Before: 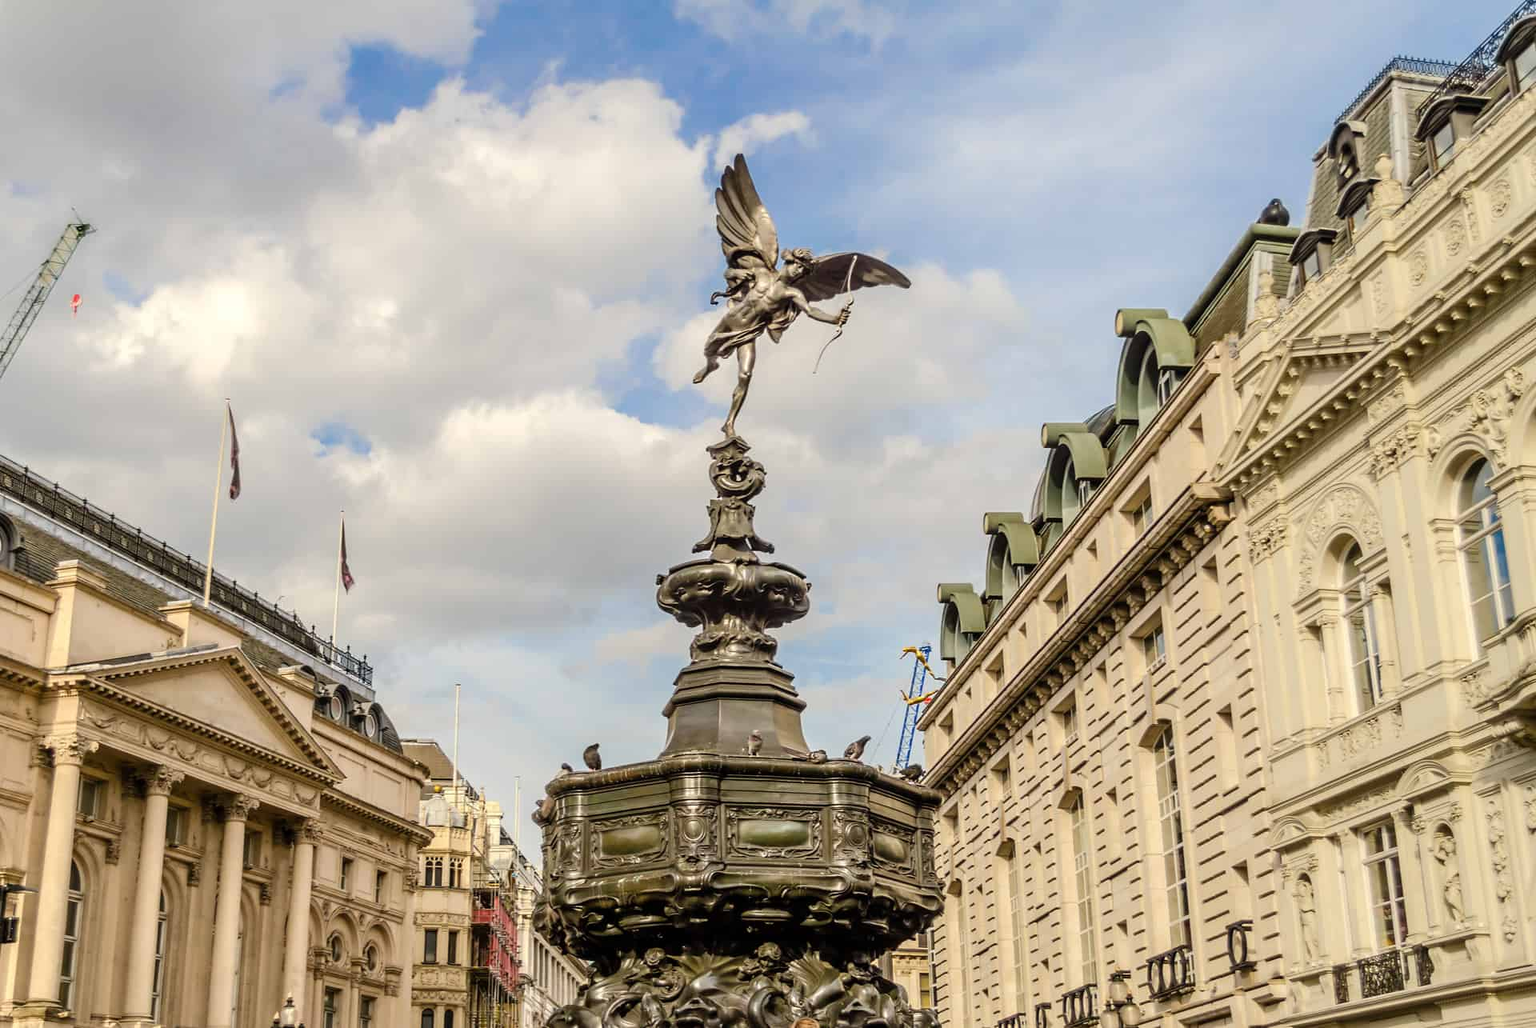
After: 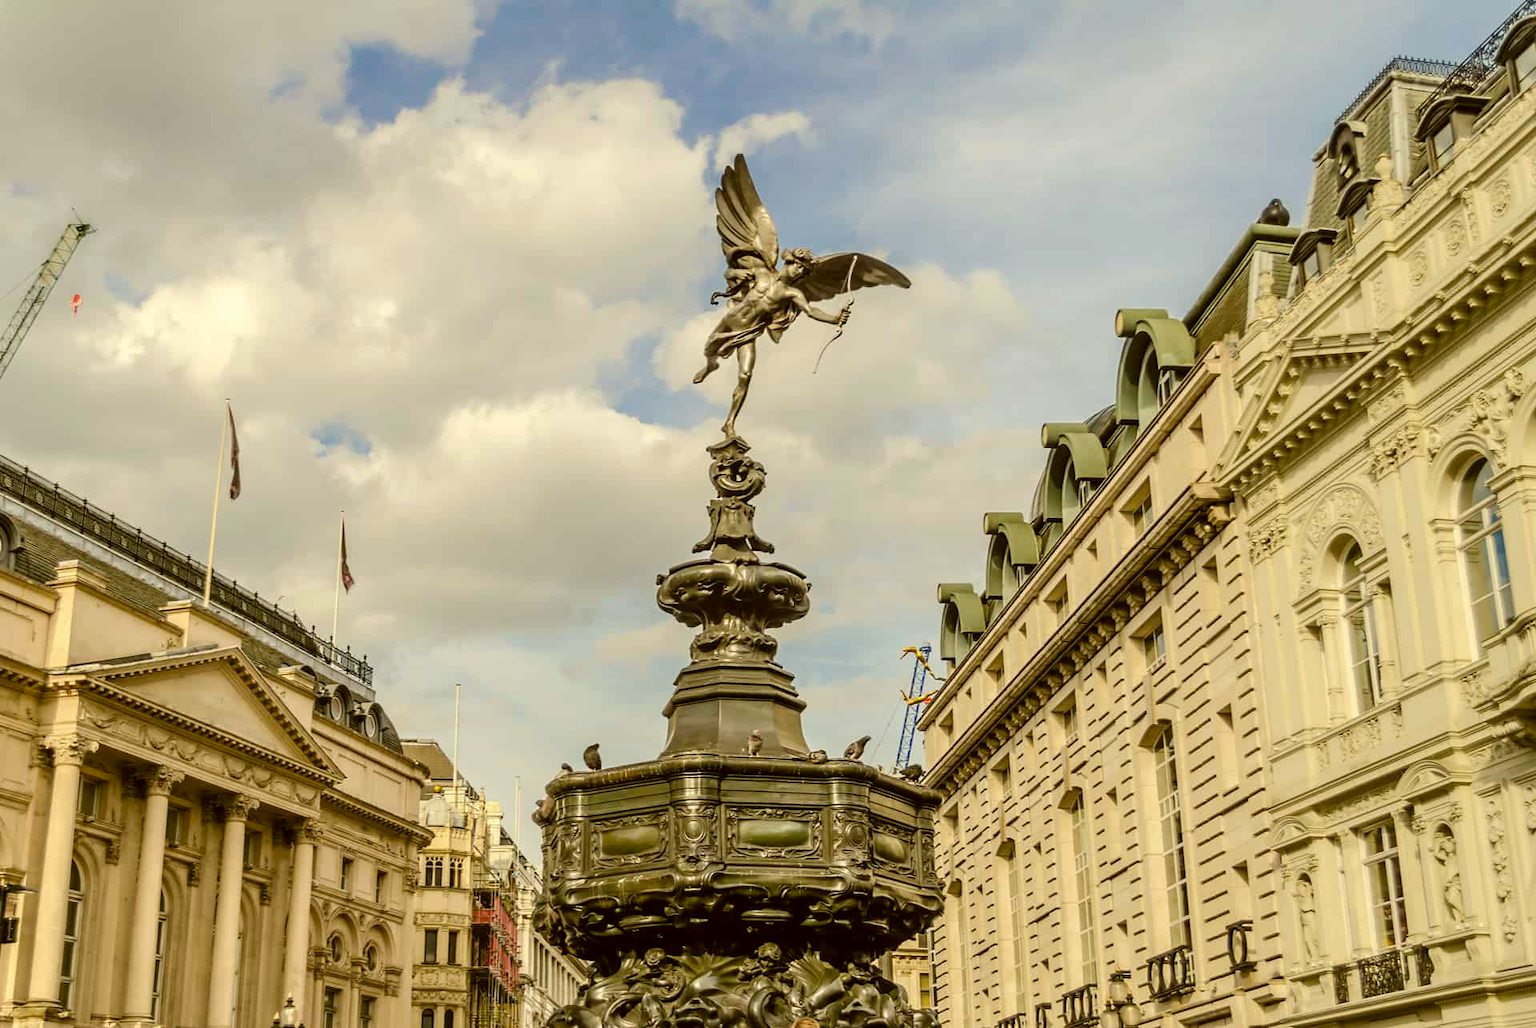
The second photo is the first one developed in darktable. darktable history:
color correction: highlights a* -1.43, highlights b* 10.12, shadows a* 0.395, shadows b* 19.35
exposure: exposure -0.048 EV, compensate highlight preservation false
